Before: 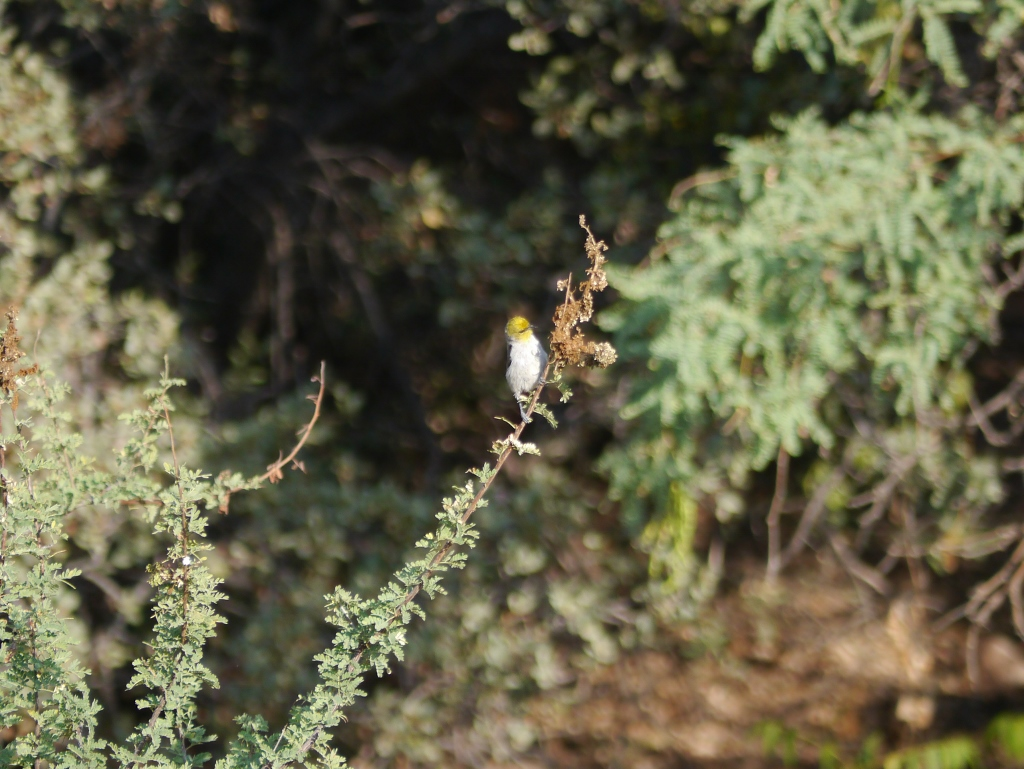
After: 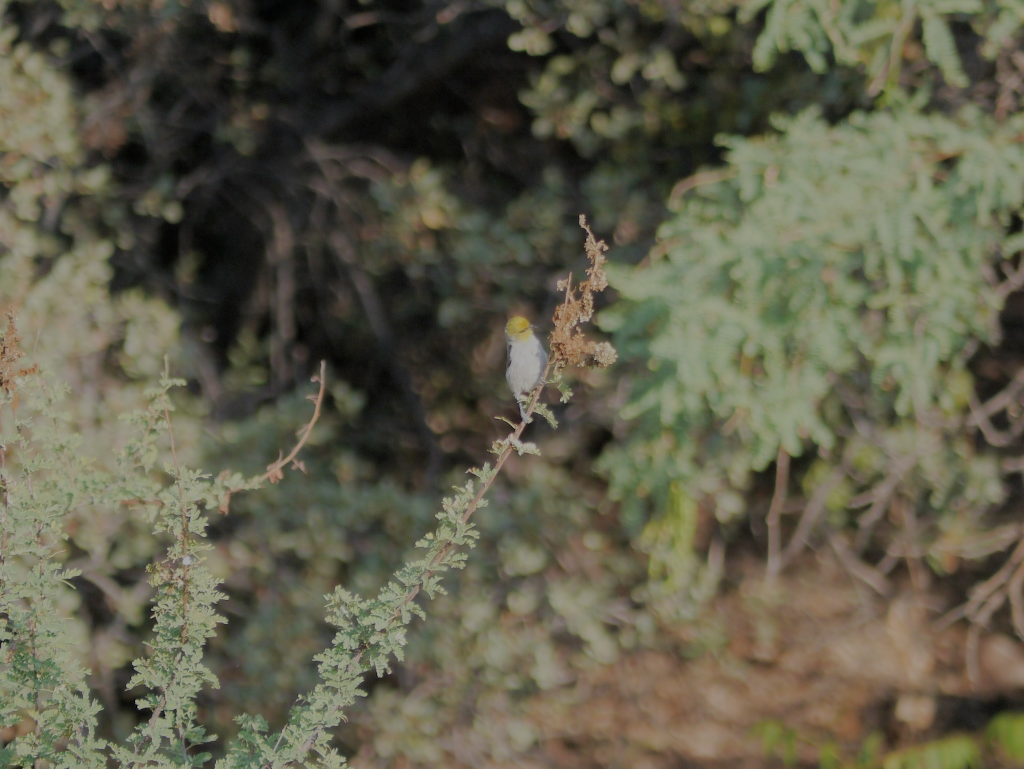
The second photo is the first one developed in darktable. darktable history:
filmic rgb: black relative exposure -8 EV, white relative exposure 8.04 EV, threshold 2.98 EV, target black luminance 0%, hardness 2.43, latitude 76.01%, contrast 0.545, shadows ↔ highlights balance 0.016%, enable highlight reconstruction true
